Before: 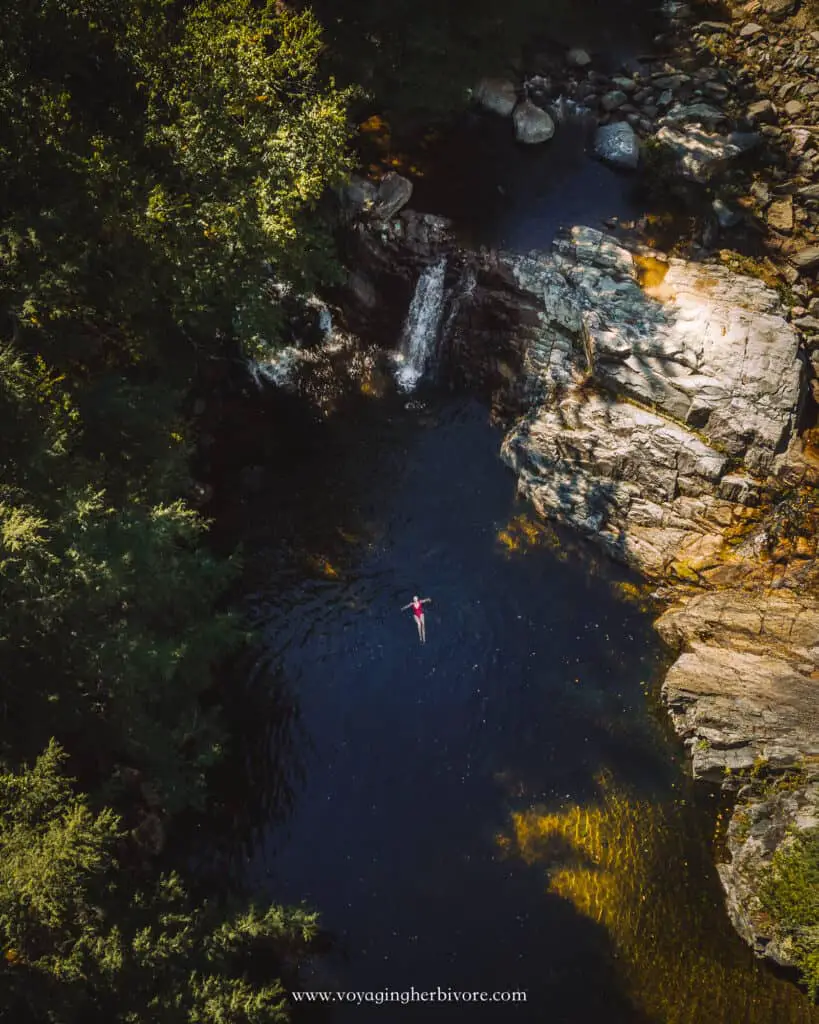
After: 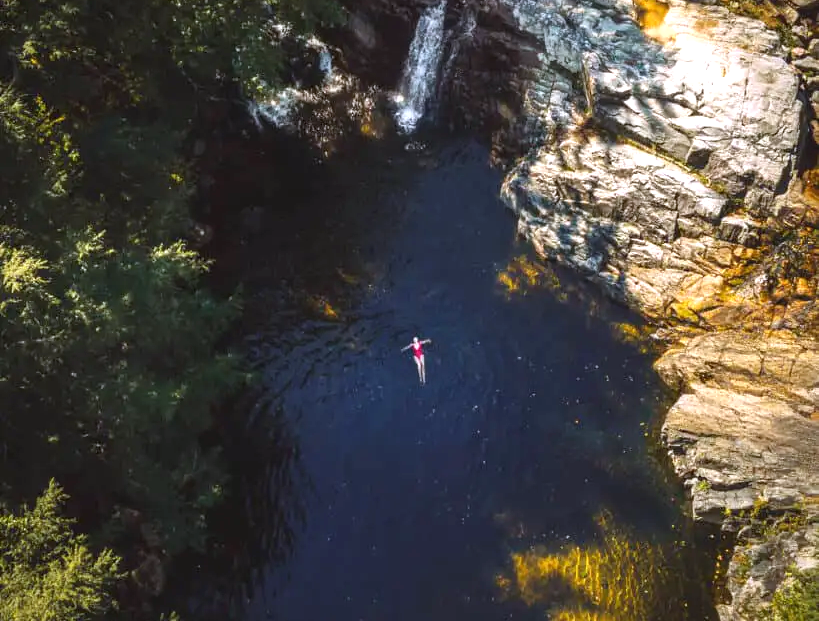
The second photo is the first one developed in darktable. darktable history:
white balance: red 0.984, blue 1.059
crop and rotate: top 25.357%, bottom 13.942%
exposure: exposure 0.722 EV, compensate highlight preservation false
